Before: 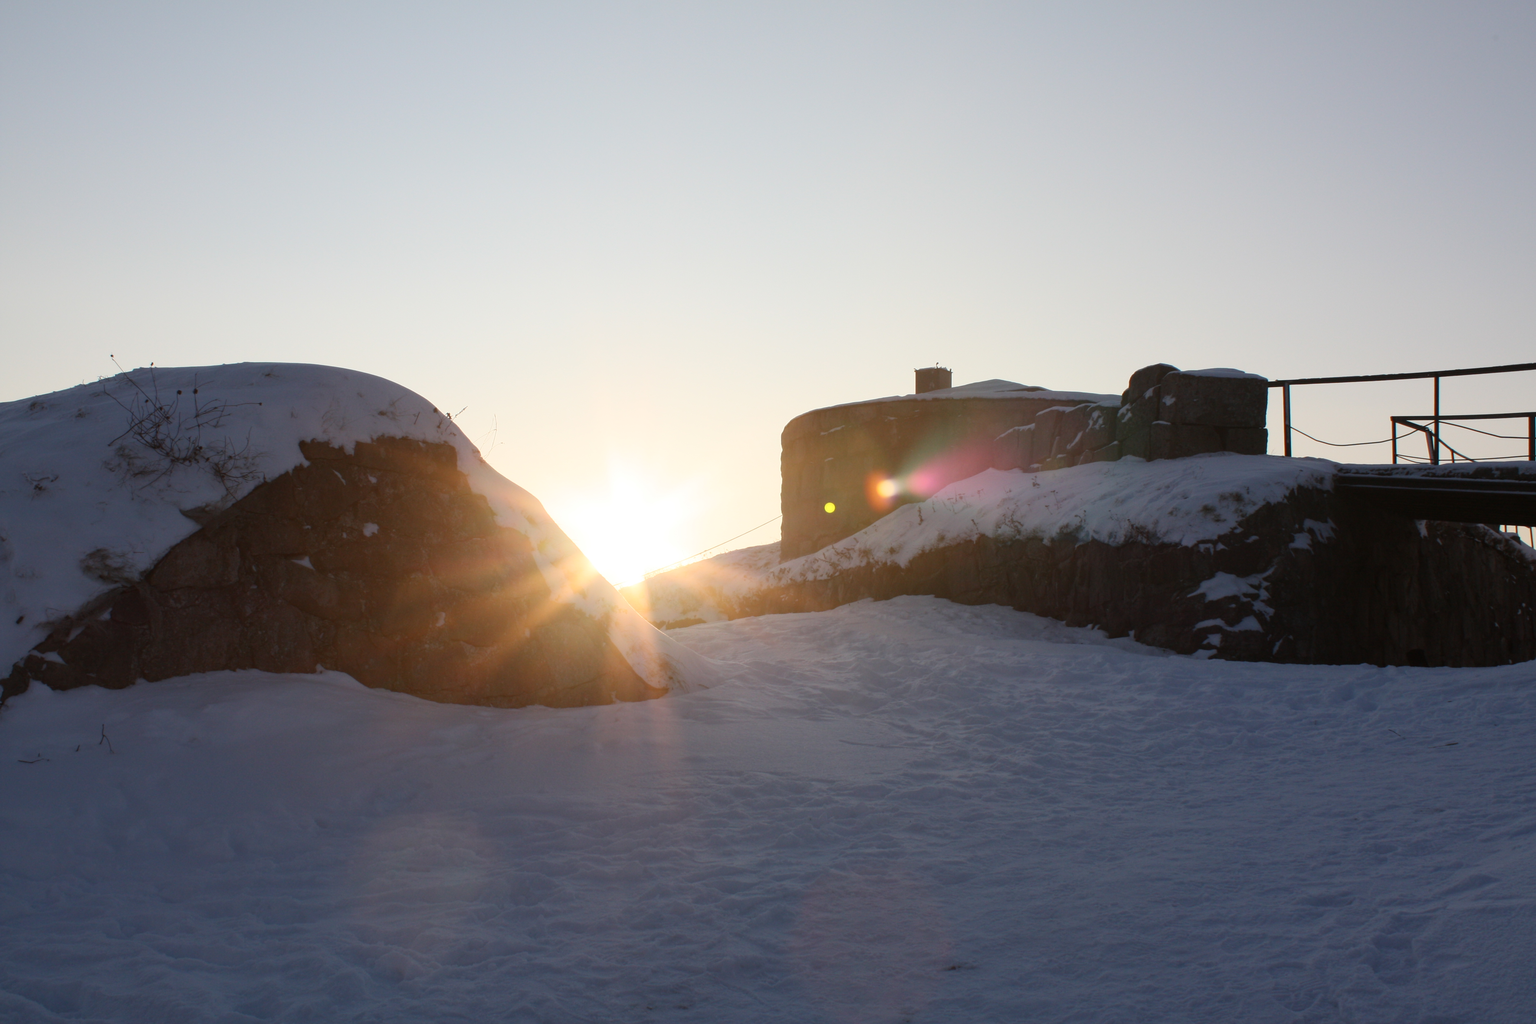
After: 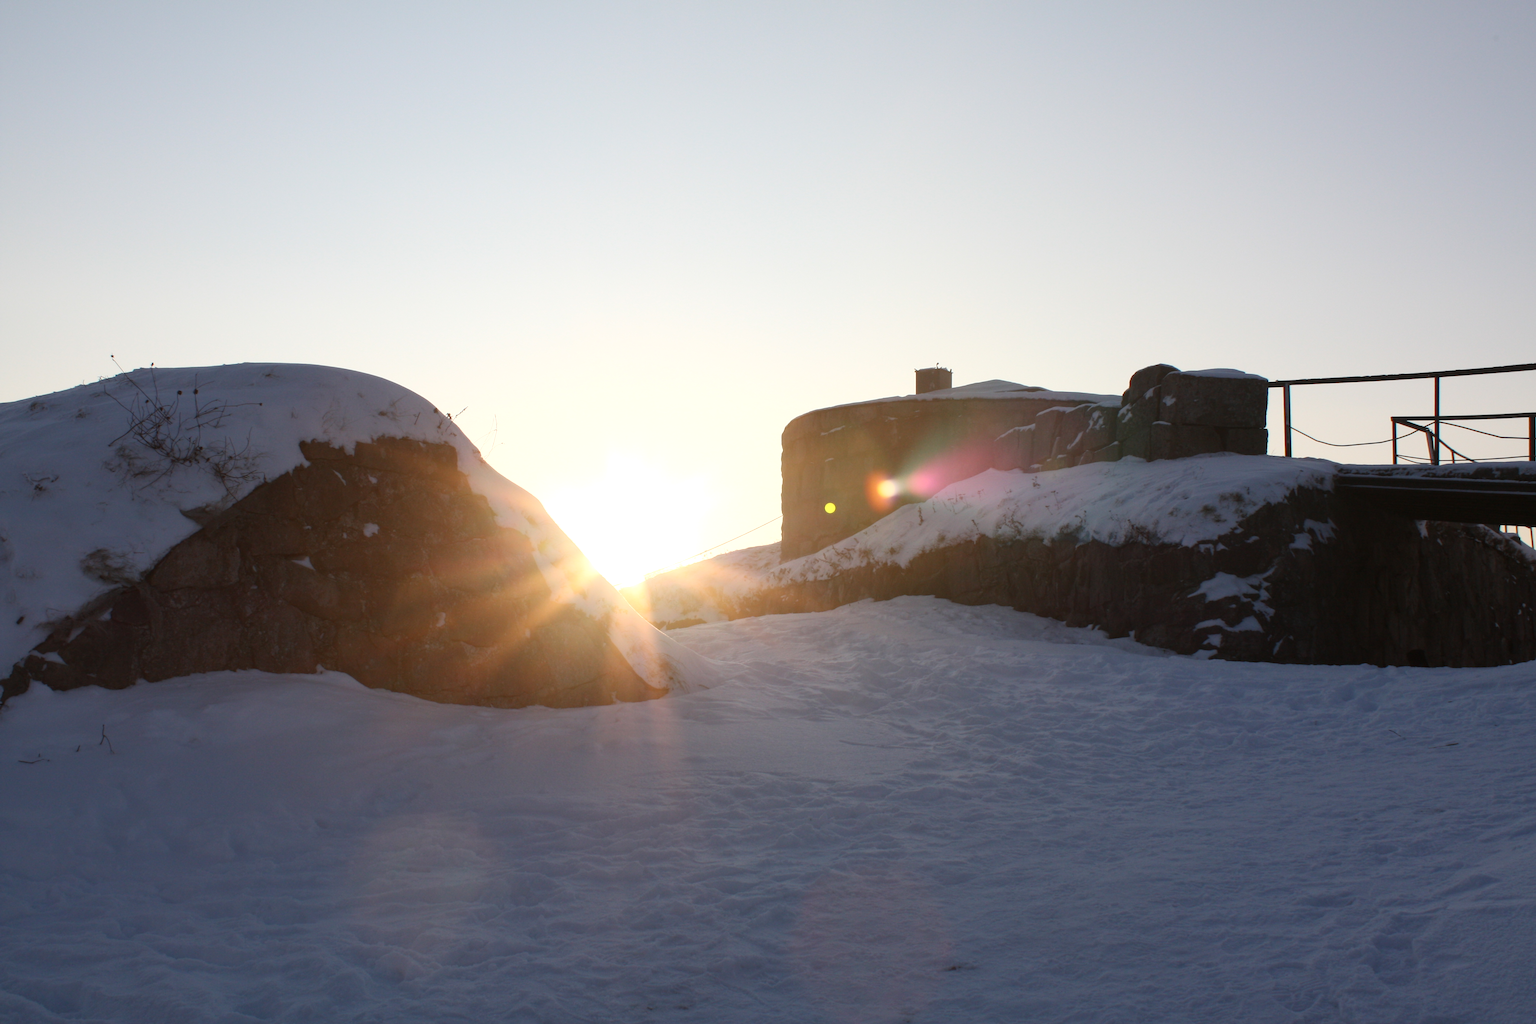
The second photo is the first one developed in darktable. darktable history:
exposure: exposure 0.201 EV, compensate exposure bias true, compensate highlight preservation false
color zones: curves: ch0 [(0.25, 0.5) (0.428, 0.473) (0.75, 0.5)]; ch1 [(0.243, 0.479) (0.398, 0.452) (0.75, 0.5)]
